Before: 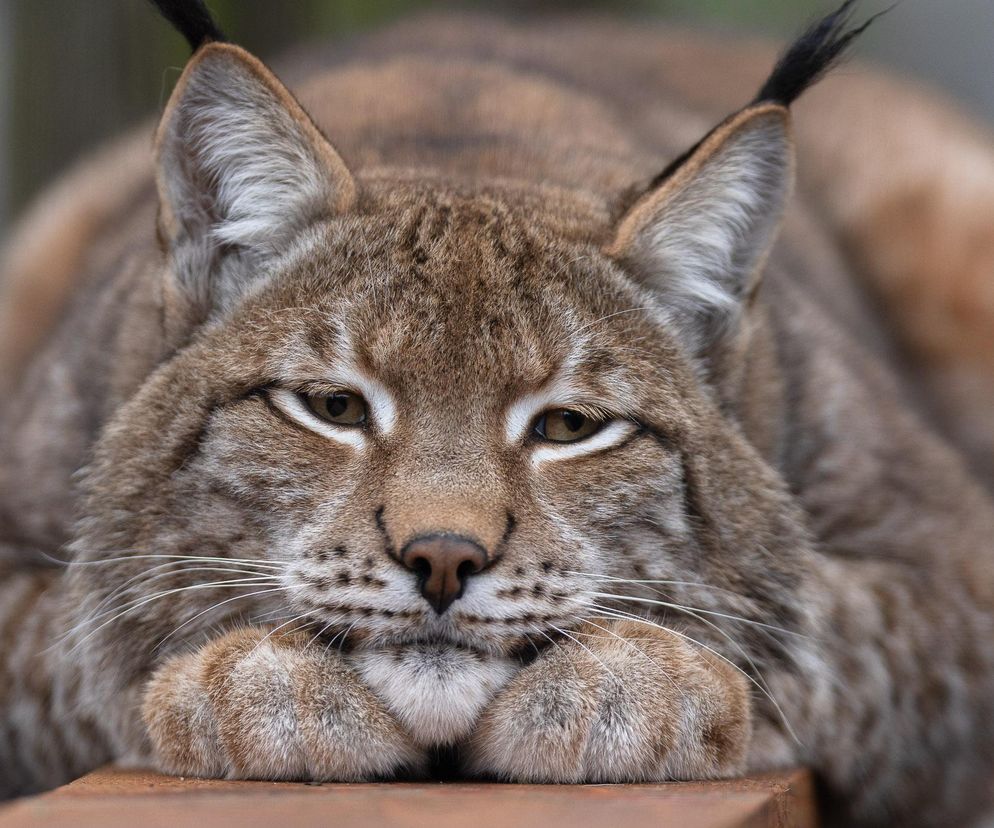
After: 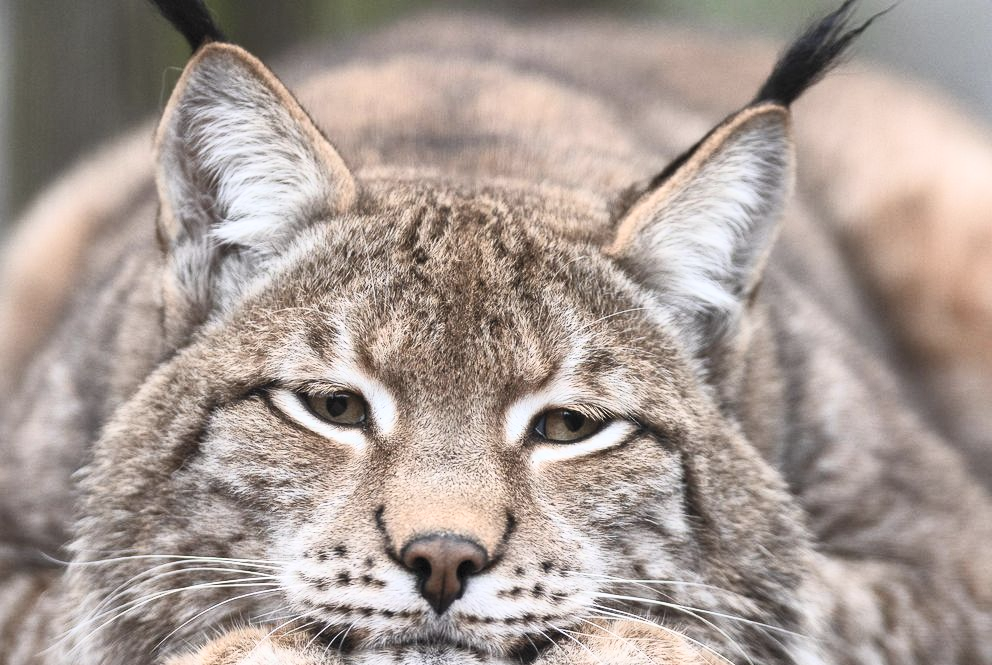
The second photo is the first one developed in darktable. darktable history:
contrast brightness saturation: contrast 0.428, brightness 0.549, saturation -0.191
crop: bottom 19.579%
